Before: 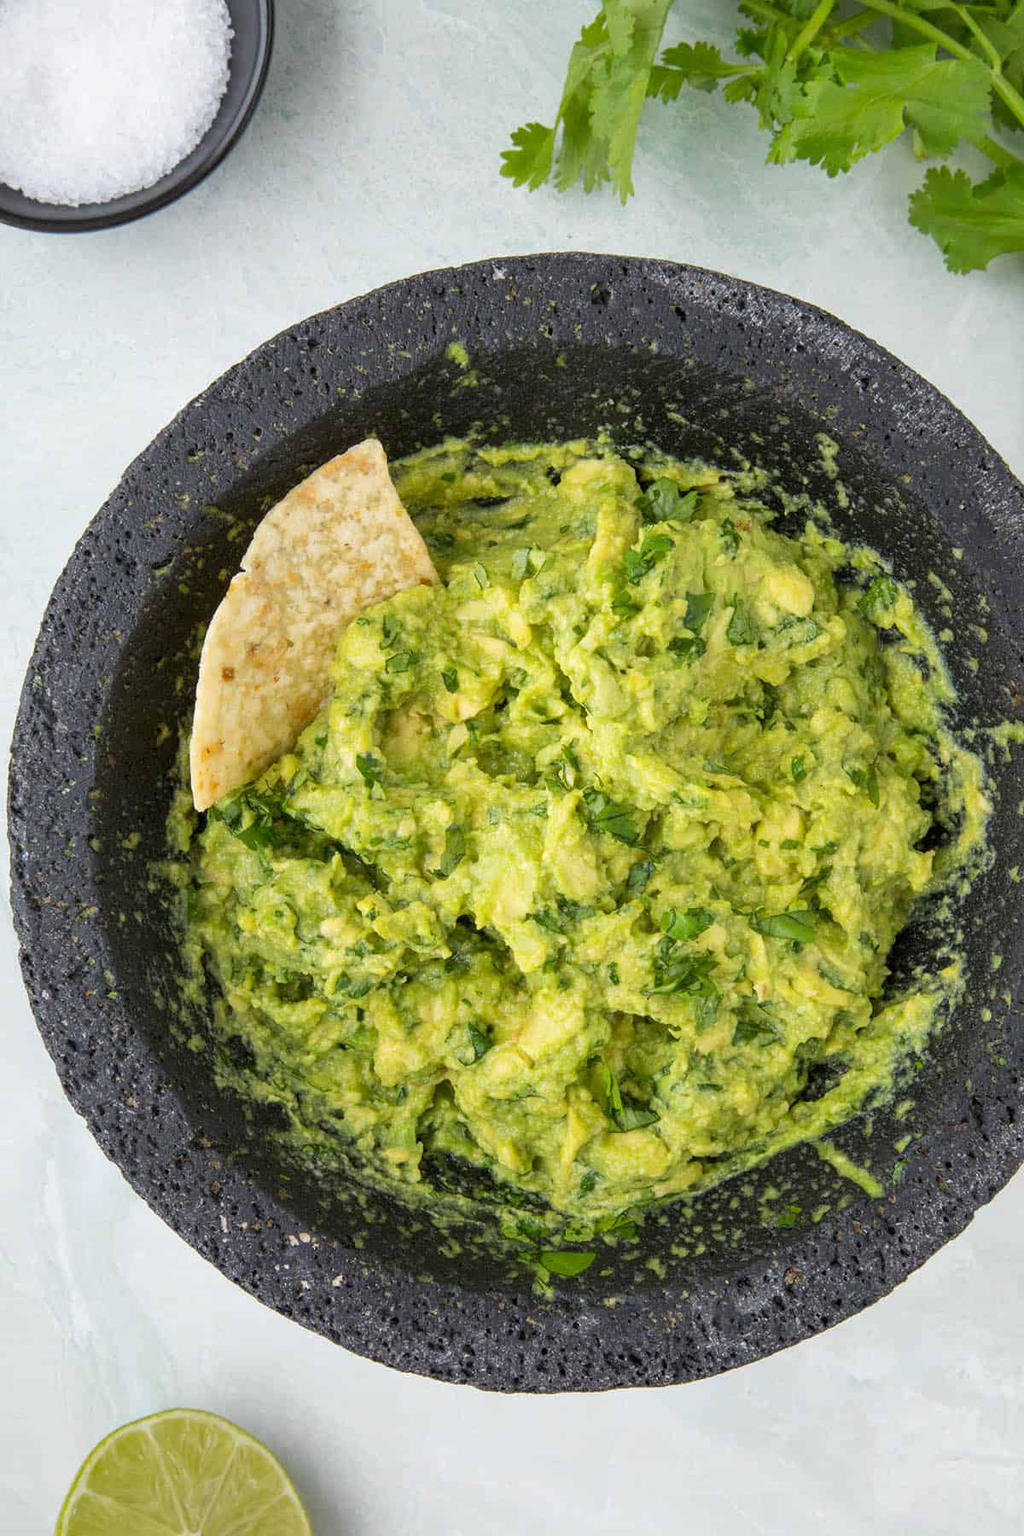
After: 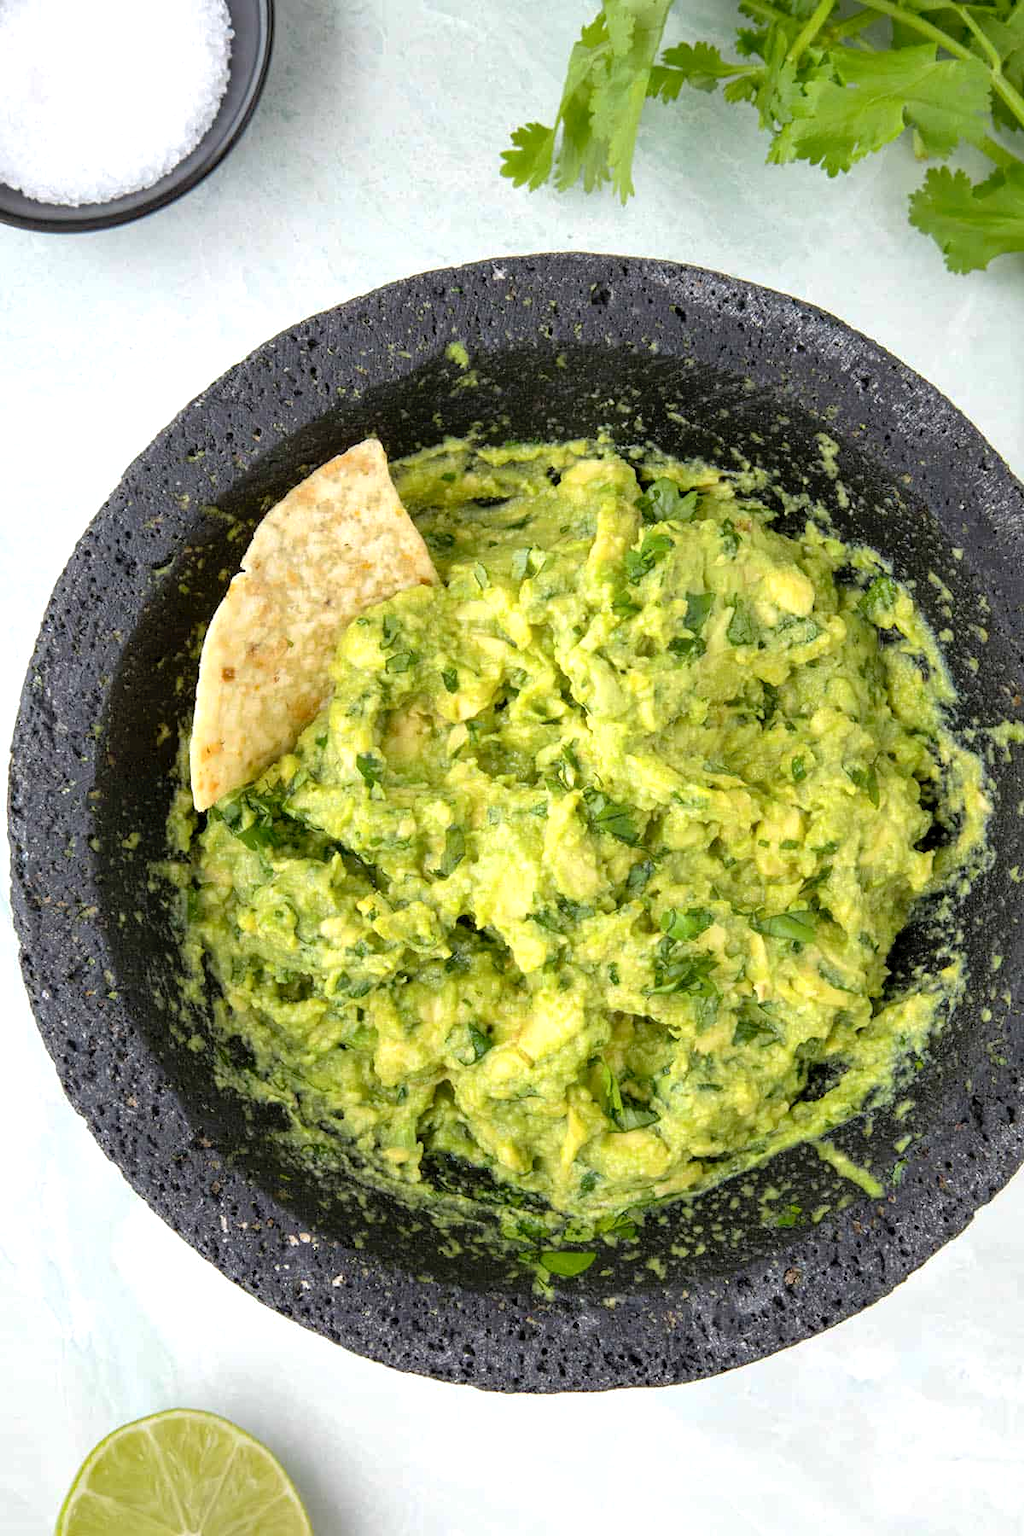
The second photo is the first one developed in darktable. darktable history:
exposure: black level correction 0.004, exposure 0.017 EV, compensate highlight preservation false
tone curve: curves: ch0 [(0, 0) (0.003, 0.032) (0.011, 0.034) (0.025, 0.039) (0.044, 0.055) (0.069, 0.078) (0.1, 0.111) (0.136, 0.147) (0.177, 0.191) (0.224, 0.238) (0.277, 0.291) (0.335, 0.35) (0.399, 0.41) (0.468, 0.48) (0.543, 0.547) (0.623, 0.621) (0.709, 0.699) (0.801, 0.789) (0.898, 0.884) (1, 1)], preserve colors none
tone equalizer: -8 EV -0.42 EV, -7 EV -0.394 EV, -6 EV -0.344 EV, -5 EV -0.209 EV, -3 EV 0.226 EV, -2 EV 0.356 EV, -1 EV 0.39 EV, +0 EV 0.394 EV
